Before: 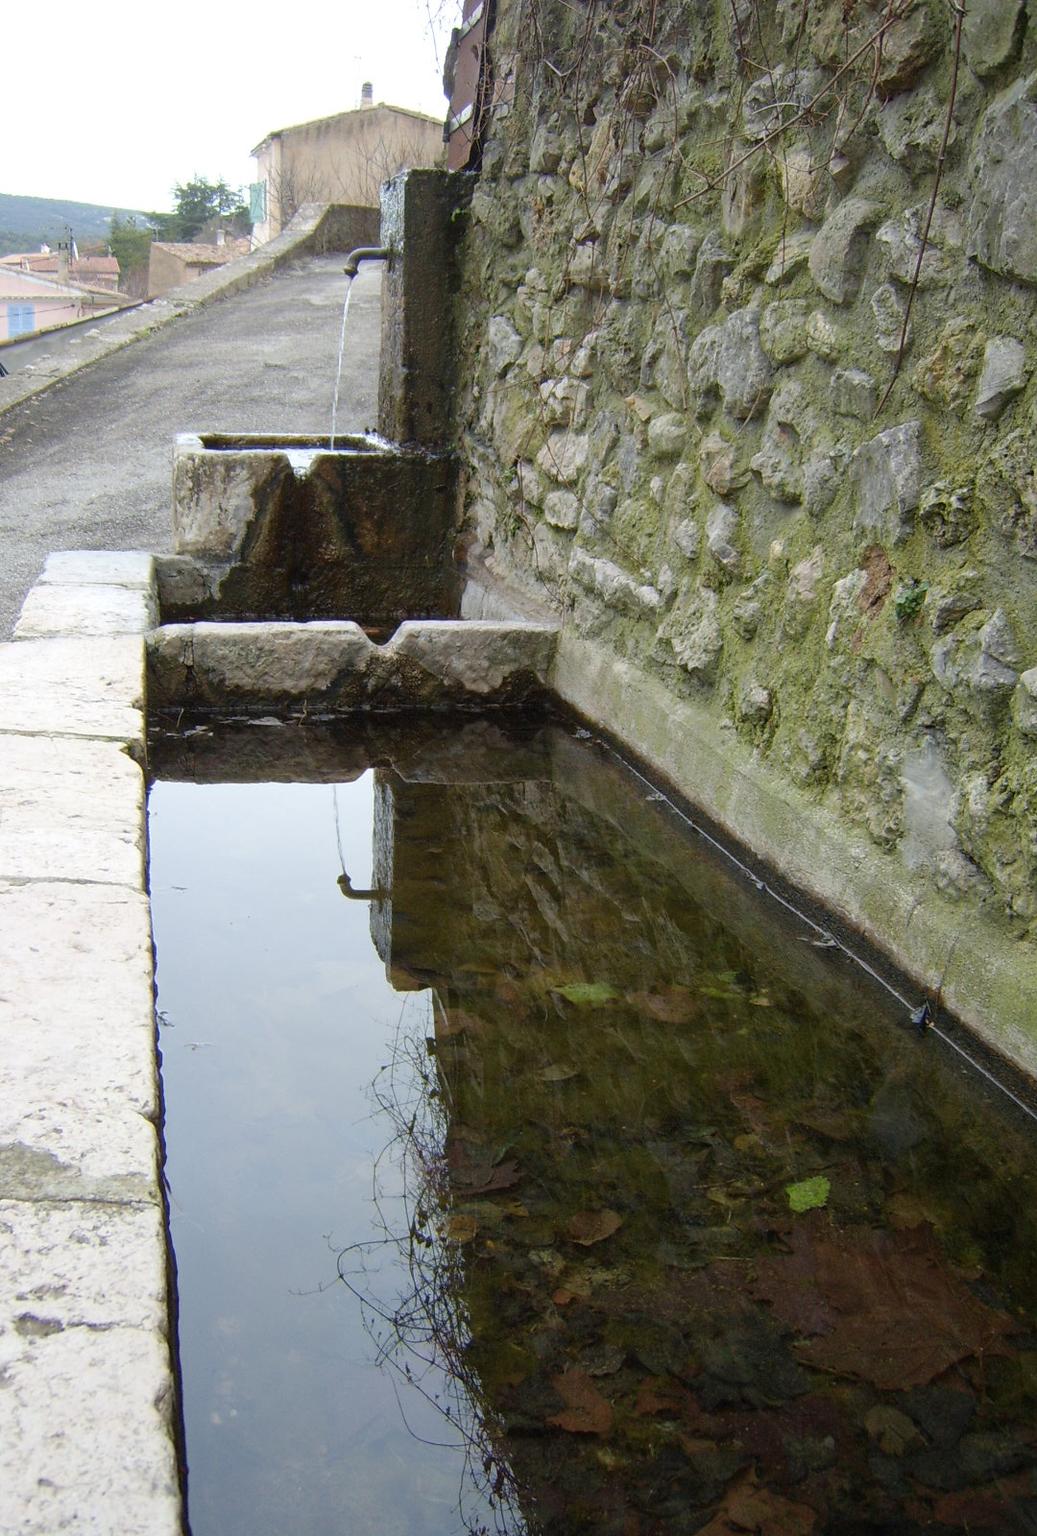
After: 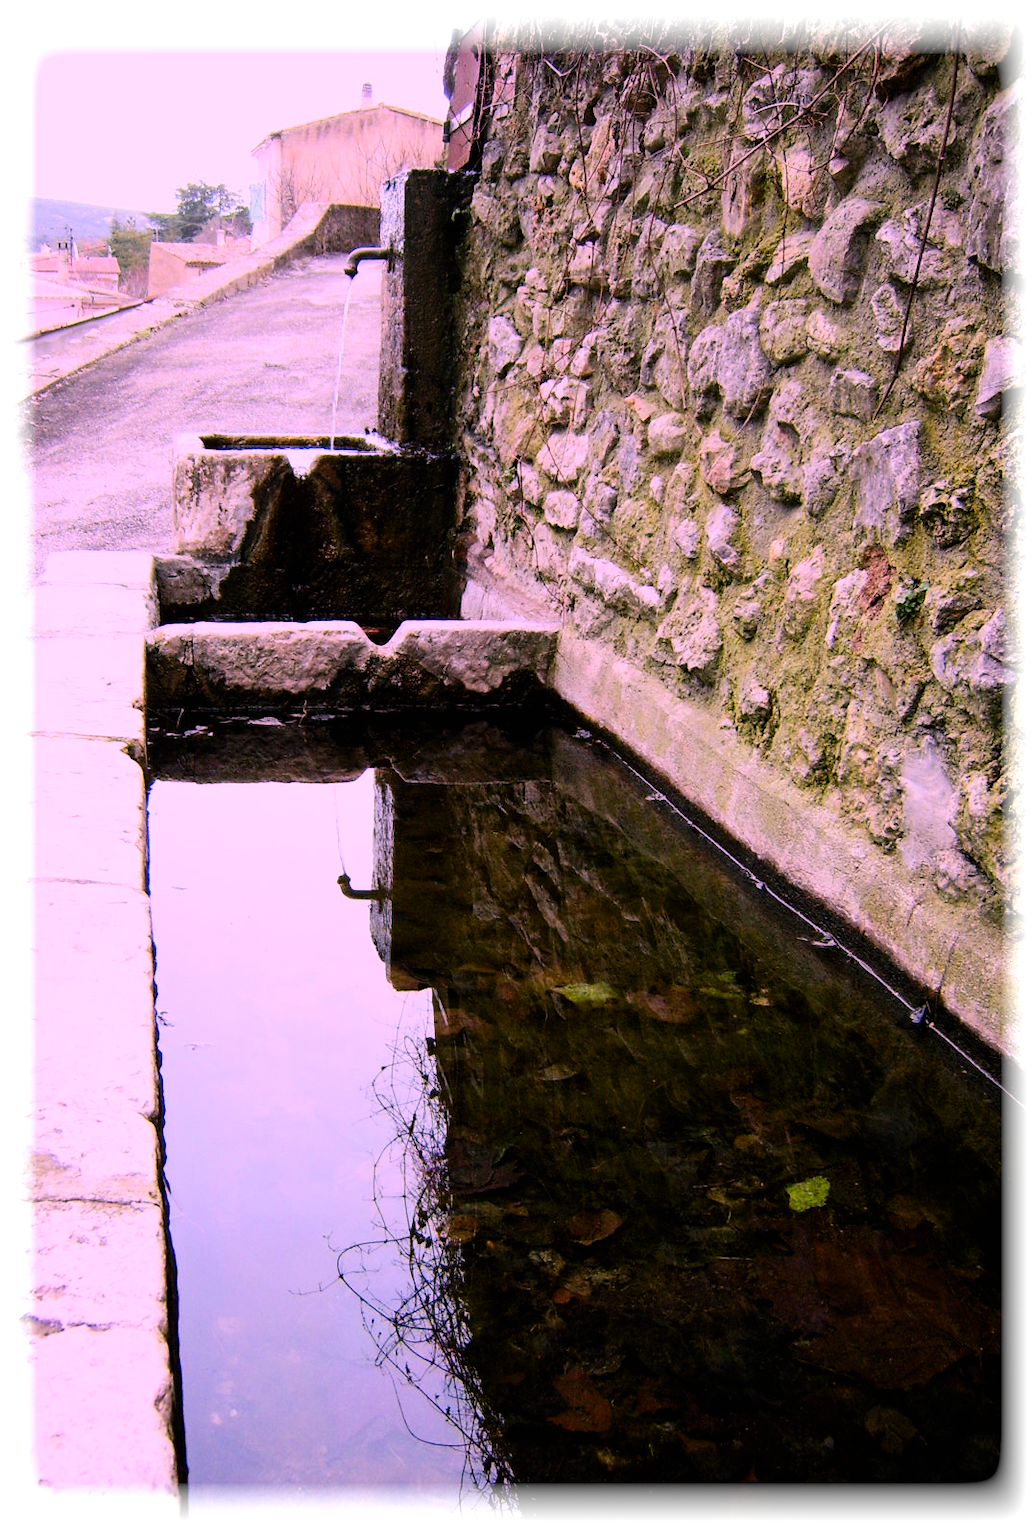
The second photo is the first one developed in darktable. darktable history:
filmic rgb: black relative exposure -5 EV, hardness 2.88, contrast 1.3
vignetting: fall-off start 93%, fall-off radius 5%, brightness 1, saturation -0.49, automatic ratio true, width/height ratio 1.332, shape 0.04, unbound false
contrast brightness saturation: contrast 0.24, brightness 0.09
color correction: highlights a* 19.5, highlights b* -11.53, saturation 1.69
